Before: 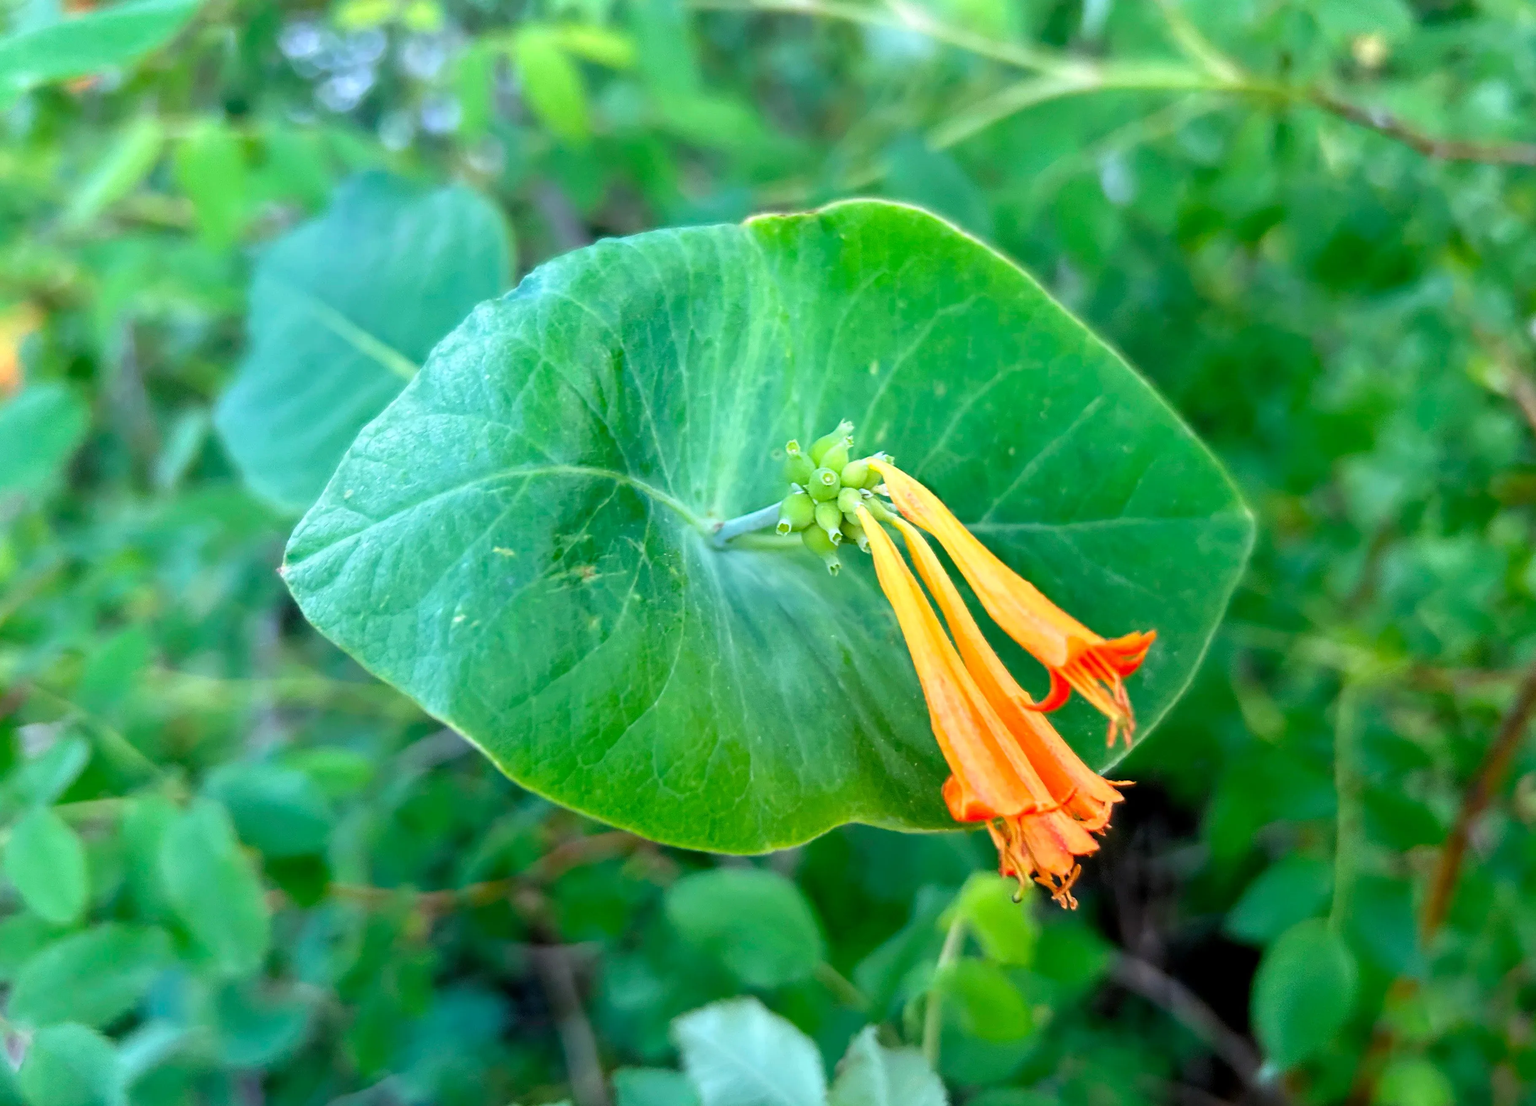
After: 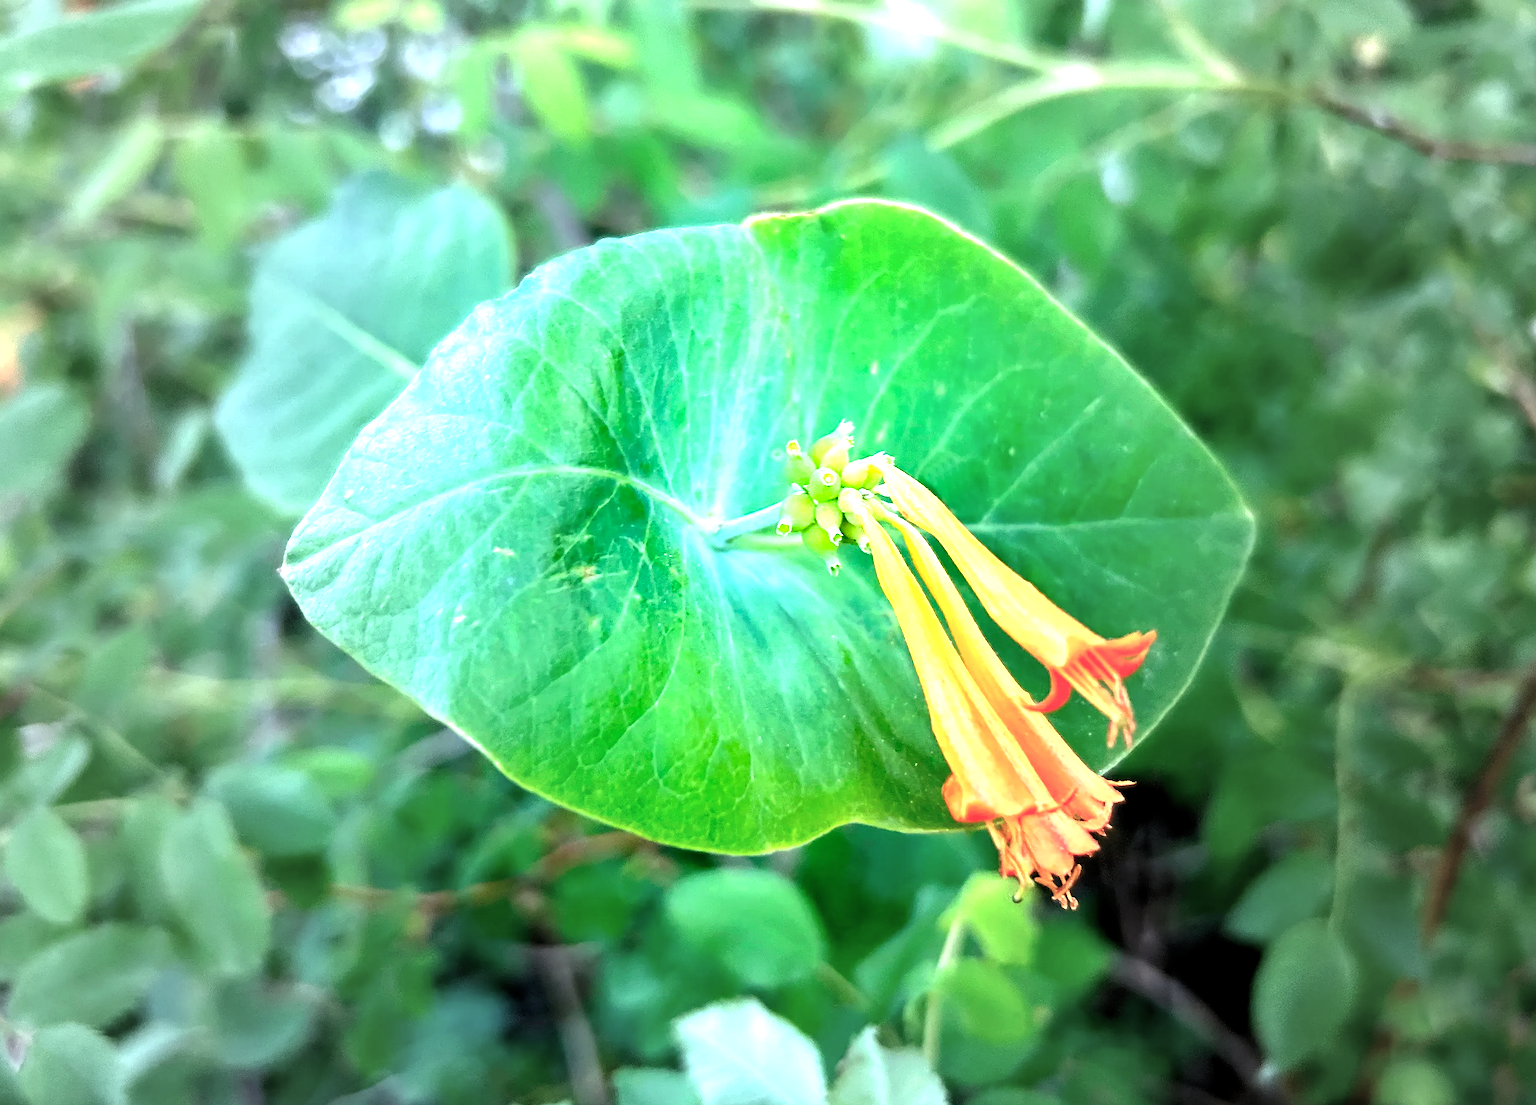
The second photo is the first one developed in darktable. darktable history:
vignetting: fall-off start 16.24%, fall-off radius 100.86%, width/height ratio 0.714
levels: levels [0.012, 0.367, 0.697]
sharpen: on, module defaults
